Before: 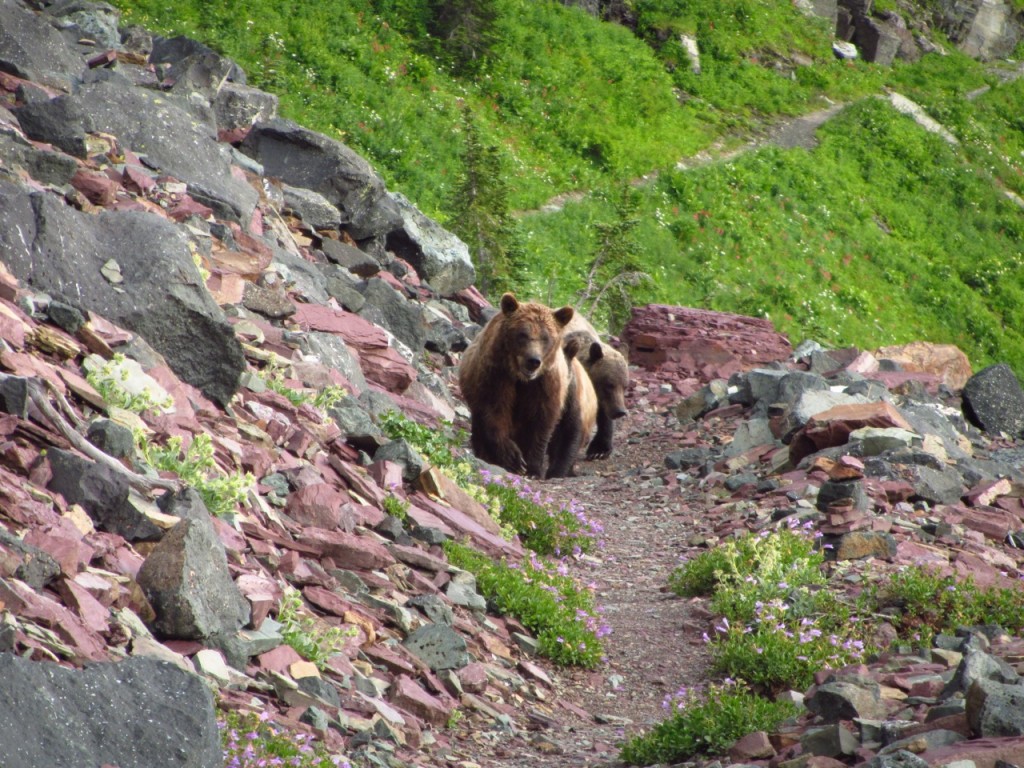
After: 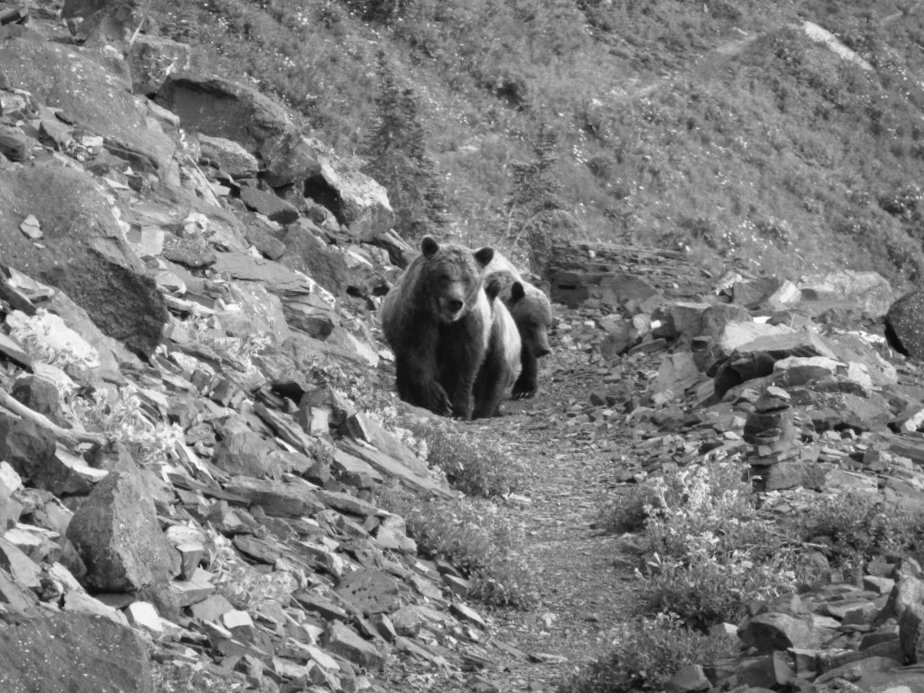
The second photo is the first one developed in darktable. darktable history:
crop and rotate: angle 1.96°, left 5.673%, top 5.673%
monochrome: on, module defaults
